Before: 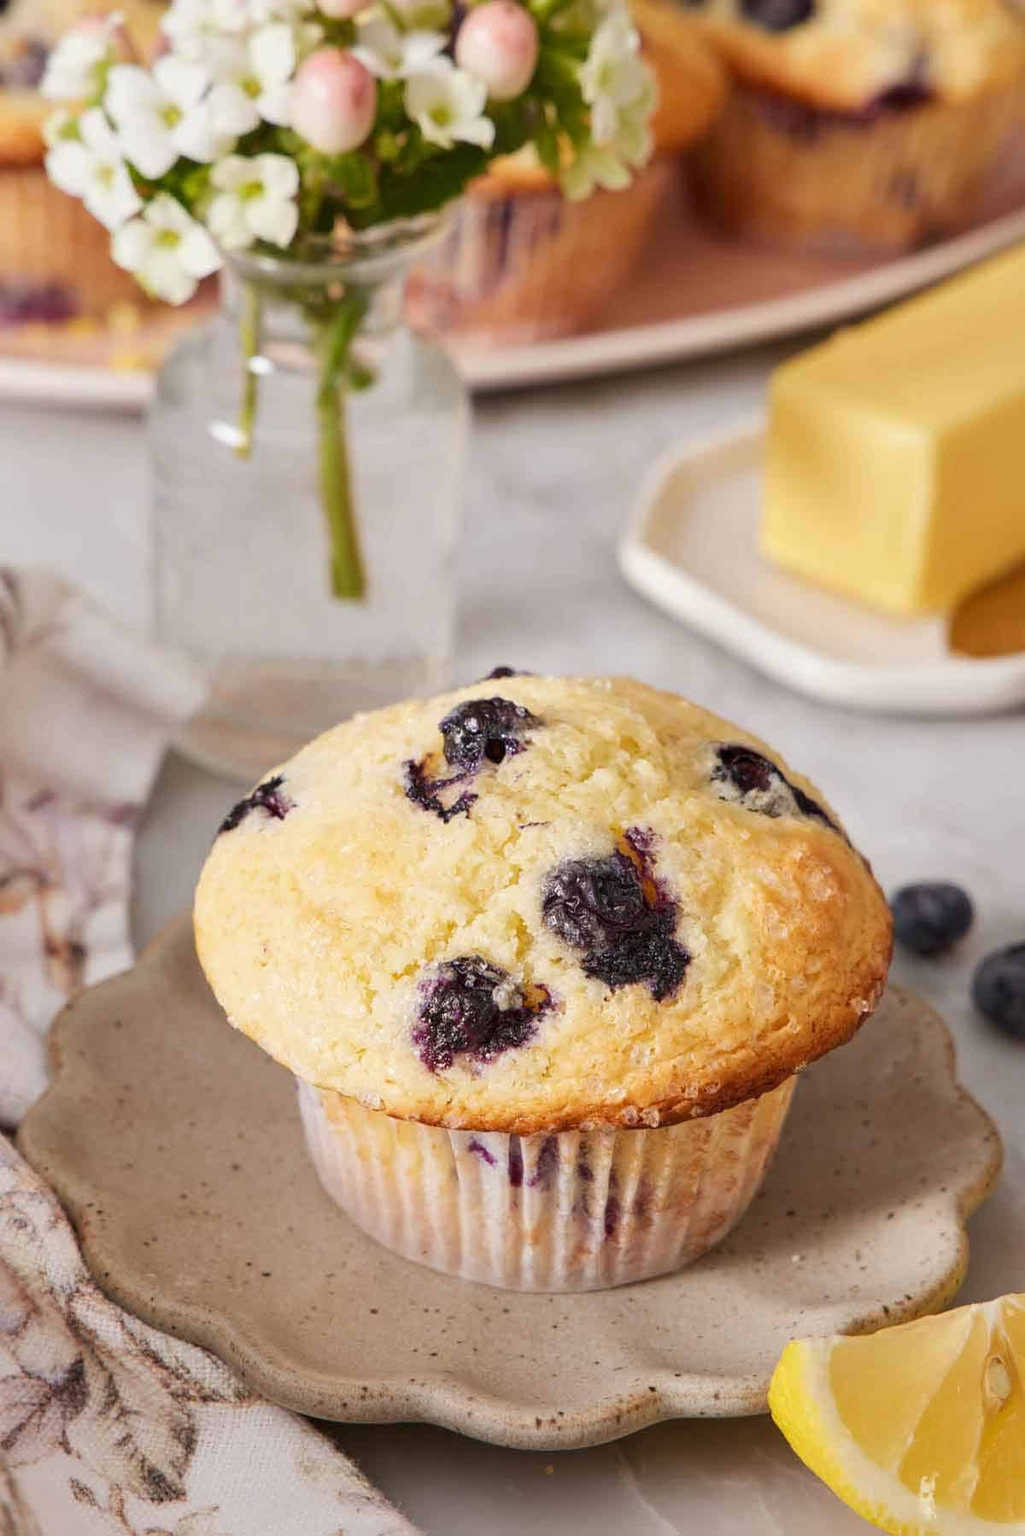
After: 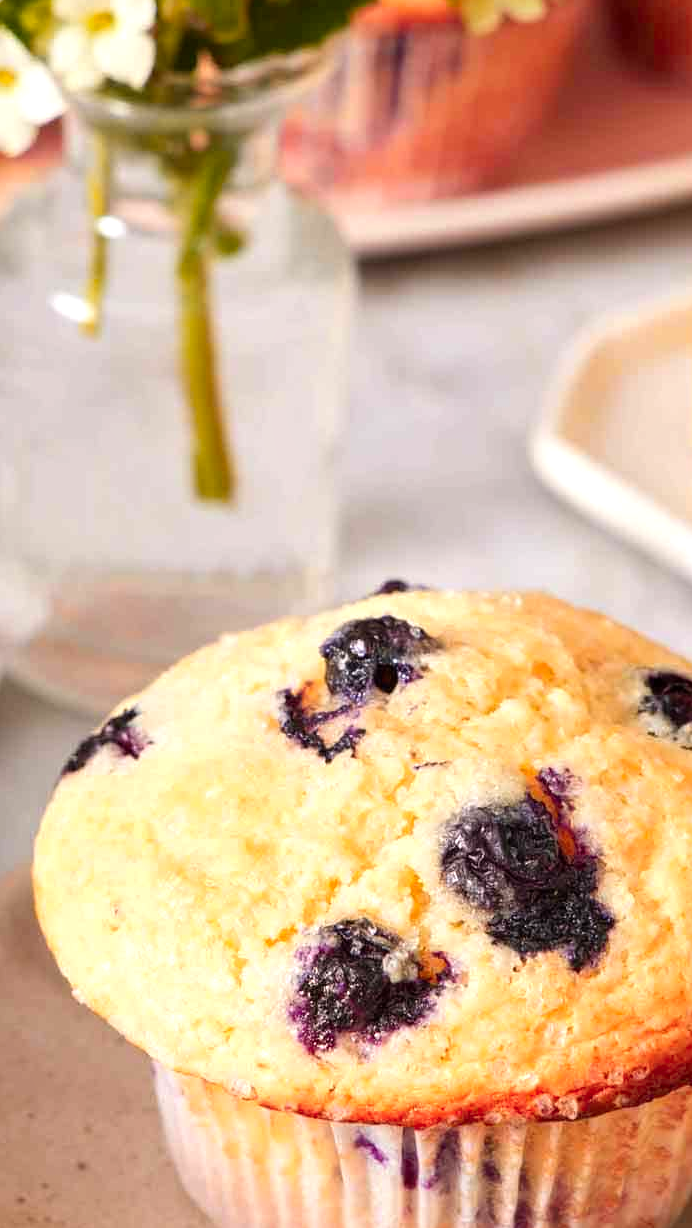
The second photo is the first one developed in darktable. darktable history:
tone equalizer: -8 EV -0.389 EV, -7 EV -0.424 EV, -6 EV -0.298 EV, -5 EV -0.216 EV, -3 EV 0.232 EV, -2 EV 0.32 EV, -1 EV 0.41 EV, +0 EV 0.407 EV
crop: left 16.221%, top 11.223%, right 26.033%, bottom 20.501%
color zones: curves: ch1 [(0.24, 0.629) (0.75, 0.5)]; ch2 [(0.255, 0.454) (0.745, 0.491)]
